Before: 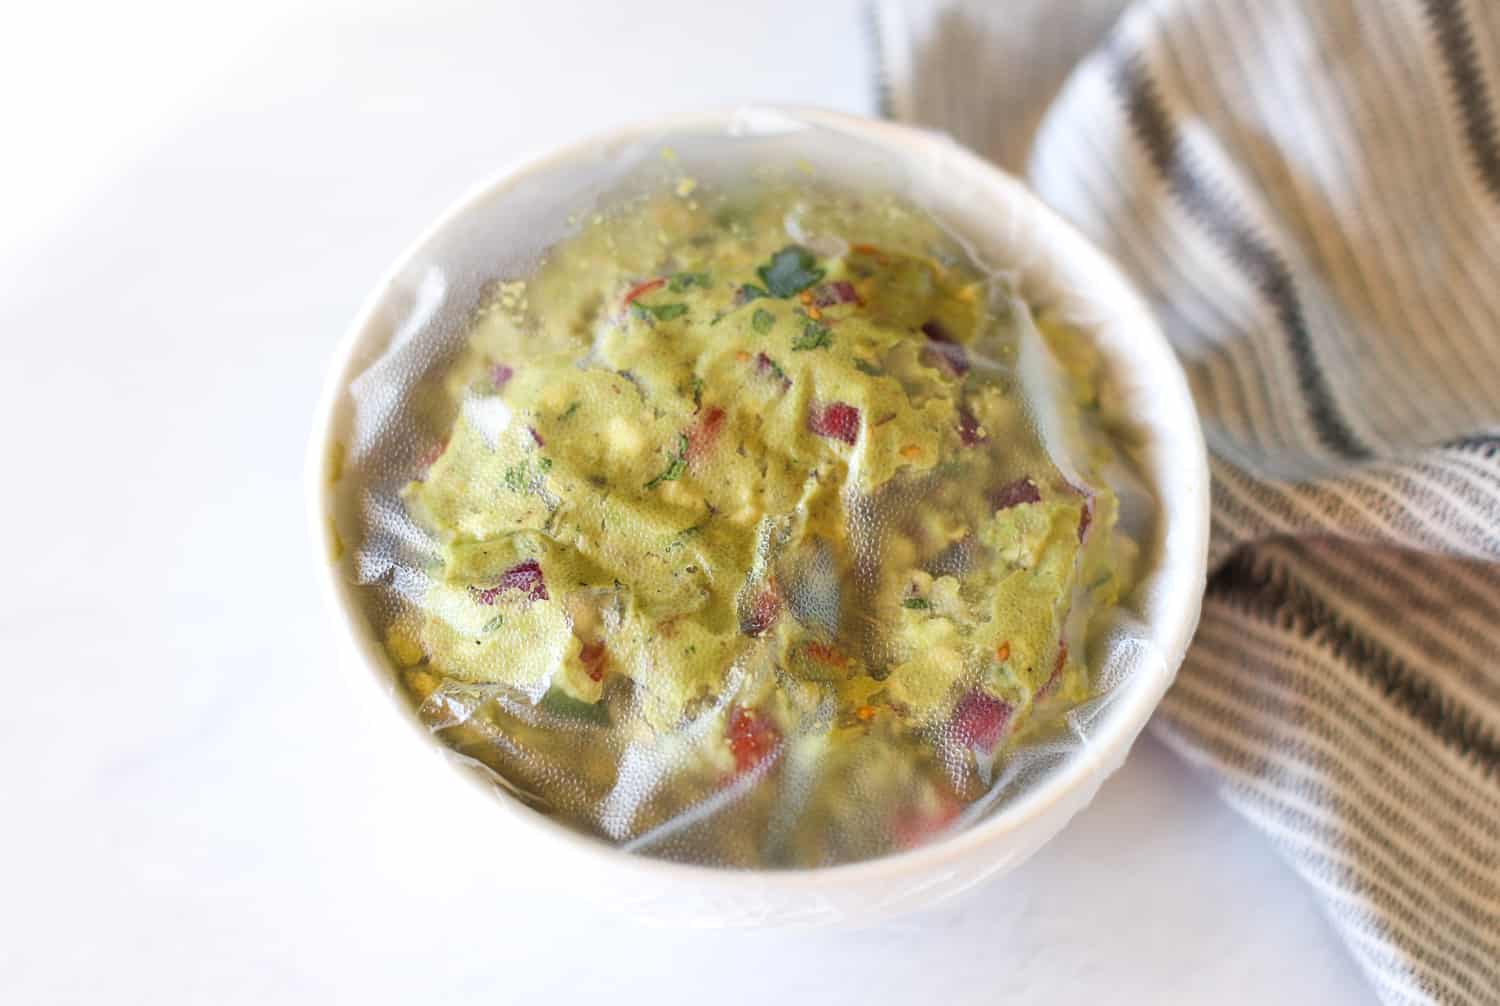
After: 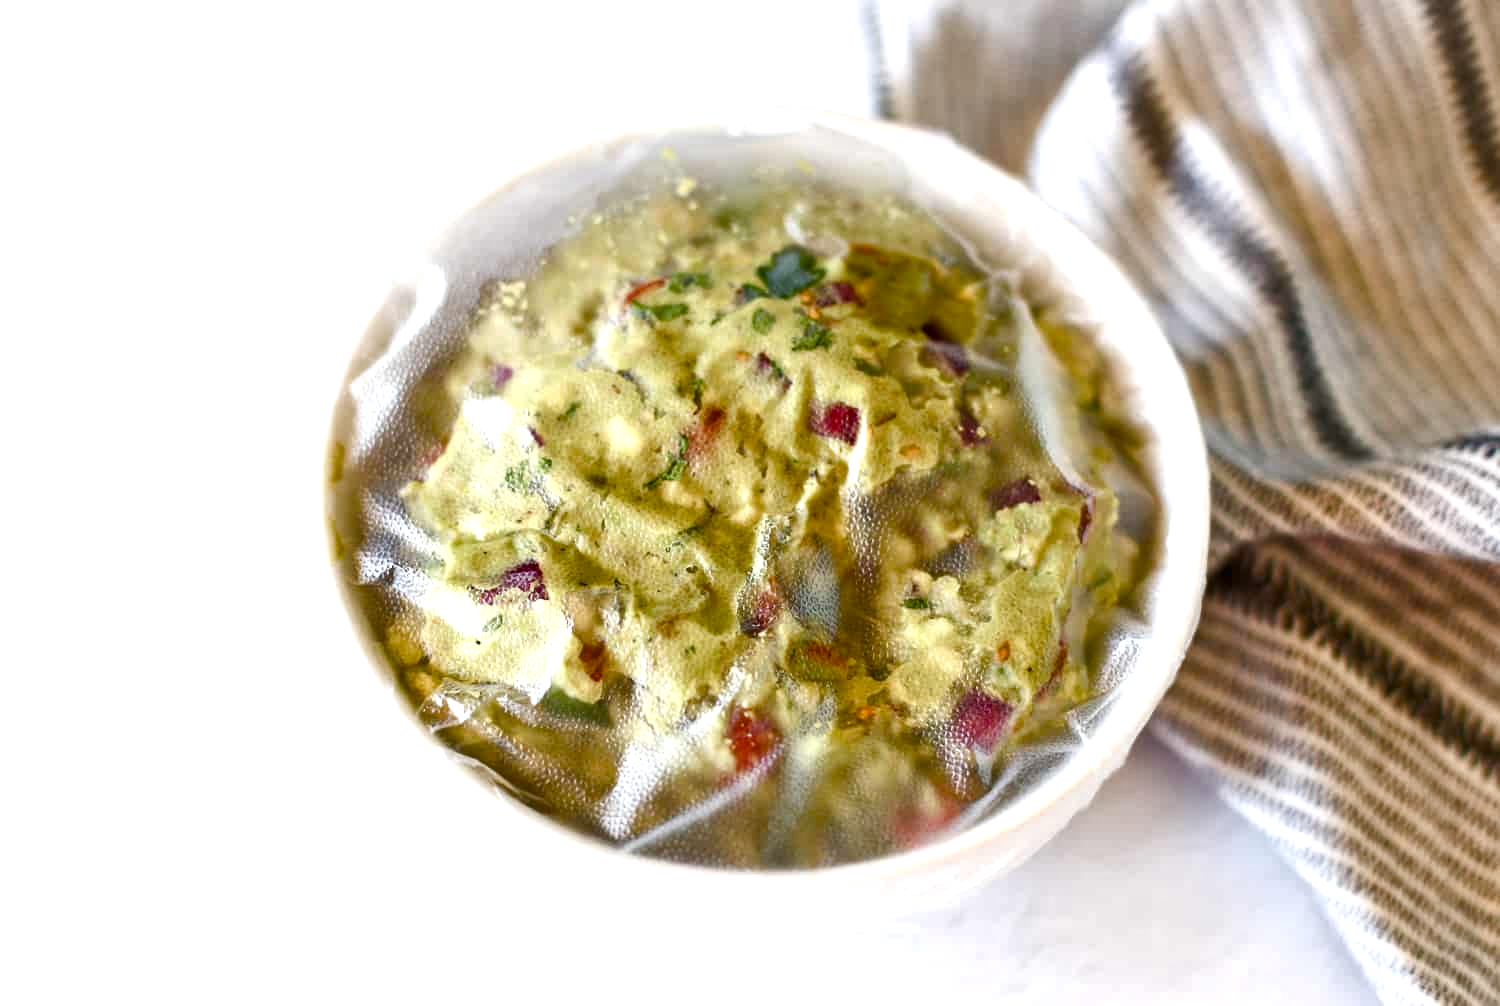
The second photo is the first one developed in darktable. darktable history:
contrast brightness saturation: contrast 0.03, brightness -0.04
color balance rgb: perceptual saturation grading › highlights -29.58%, perceptual saturation grading › mid-tones 29.47%, perceptual saturation grading › shadows 59.73%, perceptual brilliance grading › global brilliance -17.79%, perceptual brilliance grading › highlights 28.73%, global vibrance 15.44%
contrast equalizer: y [[0.5, 0.5, 0.544, 0.569, 0.5, 0.5], [0.5 ×6], [0.5 ×6], [0 ×6], [0 ×6]]
